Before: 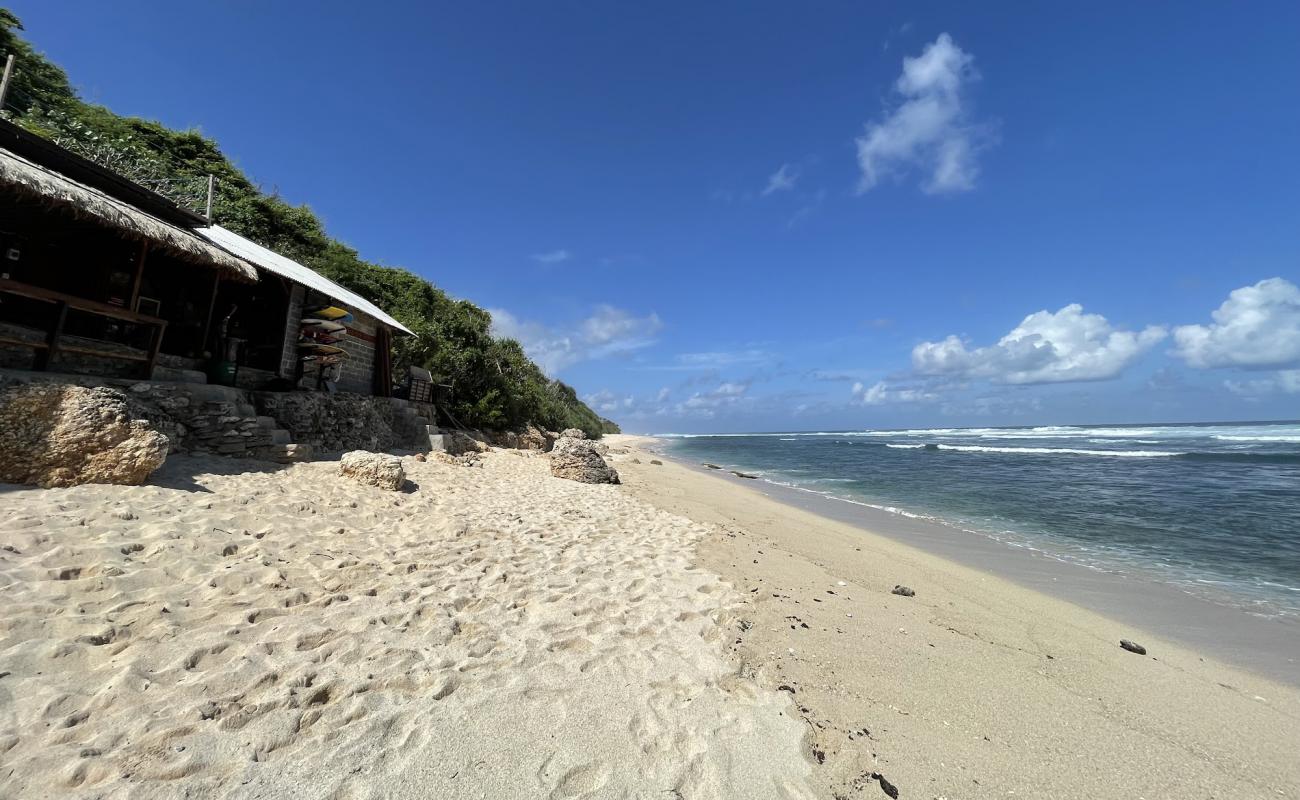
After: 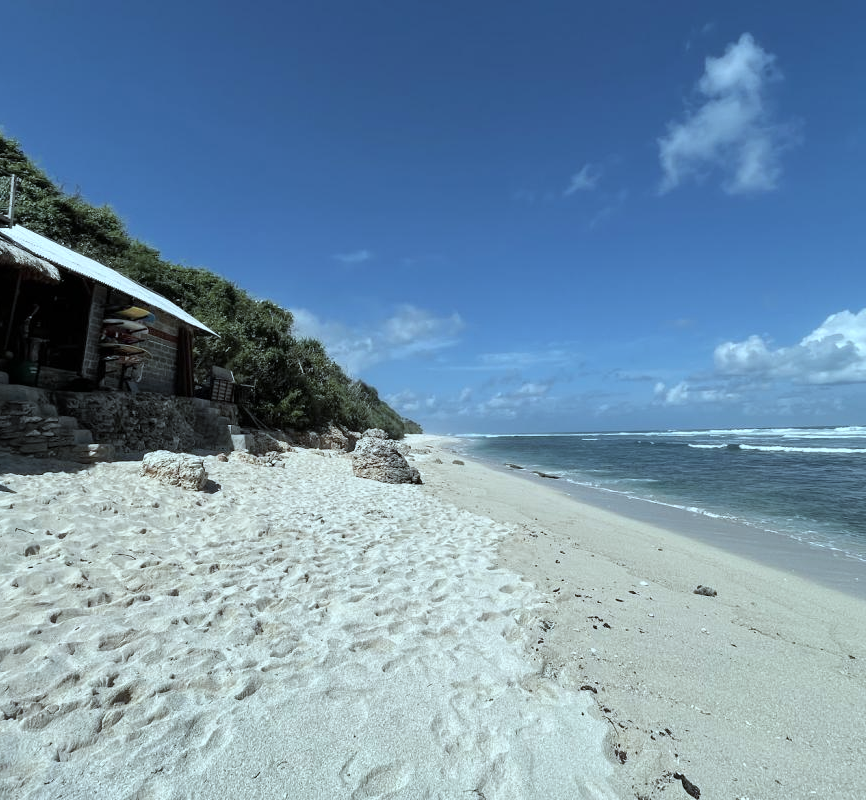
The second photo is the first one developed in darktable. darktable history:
color correction: highlights a* -12.51, highlights b* -17.96, saturation 0.713
crop and rotate: left 15.302%, right 18.015%
